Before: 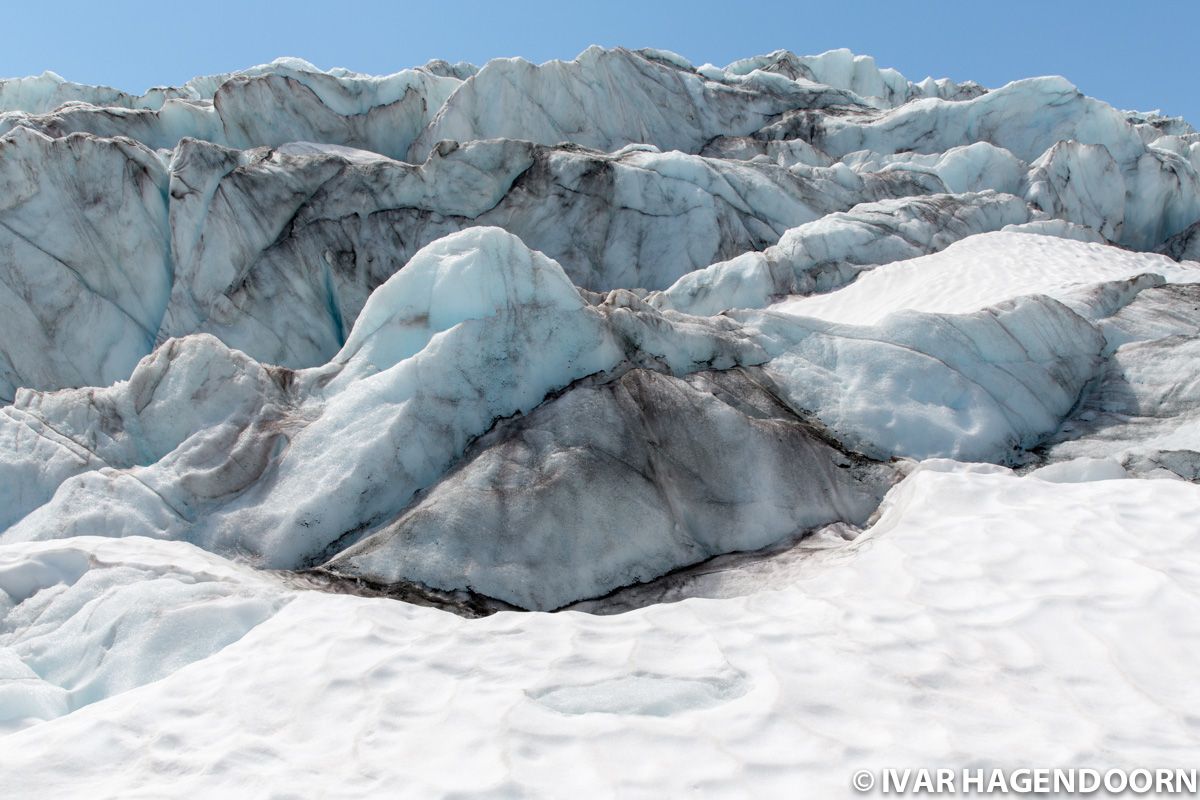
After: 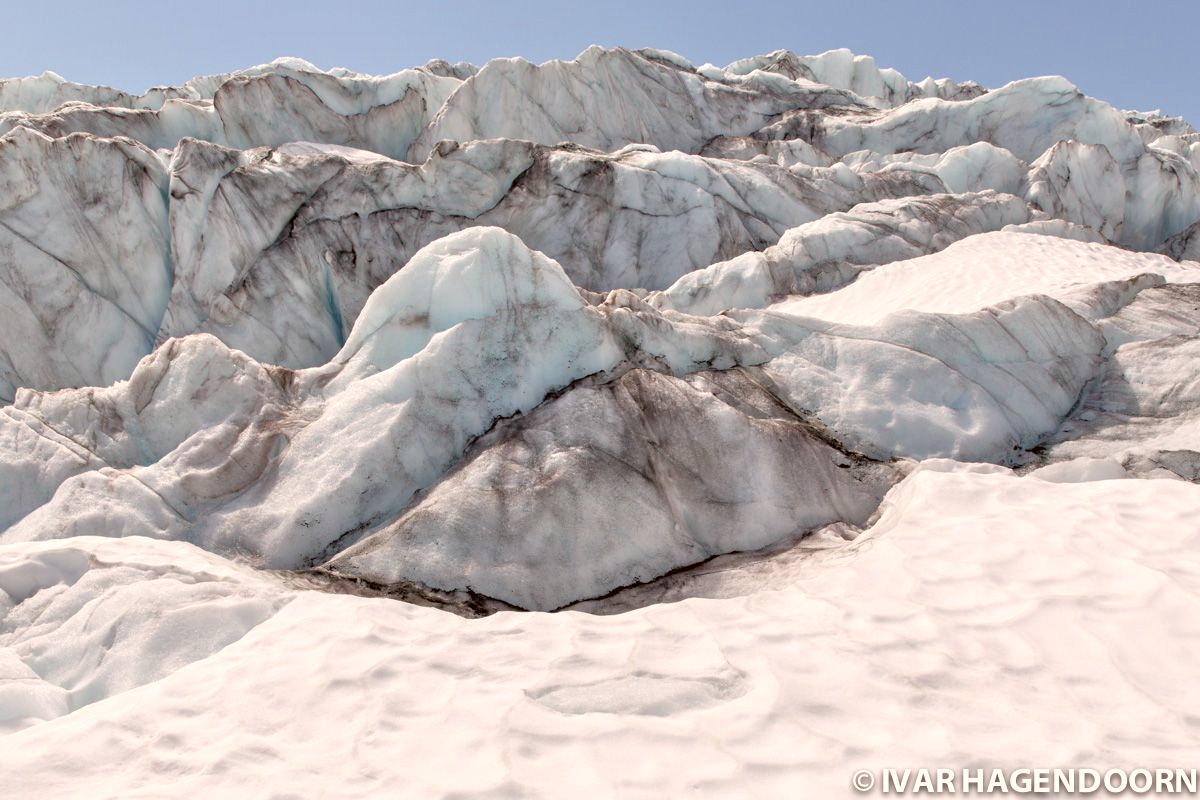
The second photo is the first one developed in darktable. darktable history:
color correction: highlights a* 6.27, highlights b* 8.19, shadows a* 5.94, shadows b* 7.23, saturation 0.9
local contrast: mode bilateral grid, contrast 20, coarseness 50, detail 120%, midtone range 0.2
tone equalizer: -7 EV 0.15 EV, -6 EV 0.6 EV, -5 EV 1.15 EV, -4 EV 1.33 EV, -3 EV 1.15 EV, -2 EV 0.6 EV, -1 EV 0.15 EV, mask exposure compensation -0.5 EV
